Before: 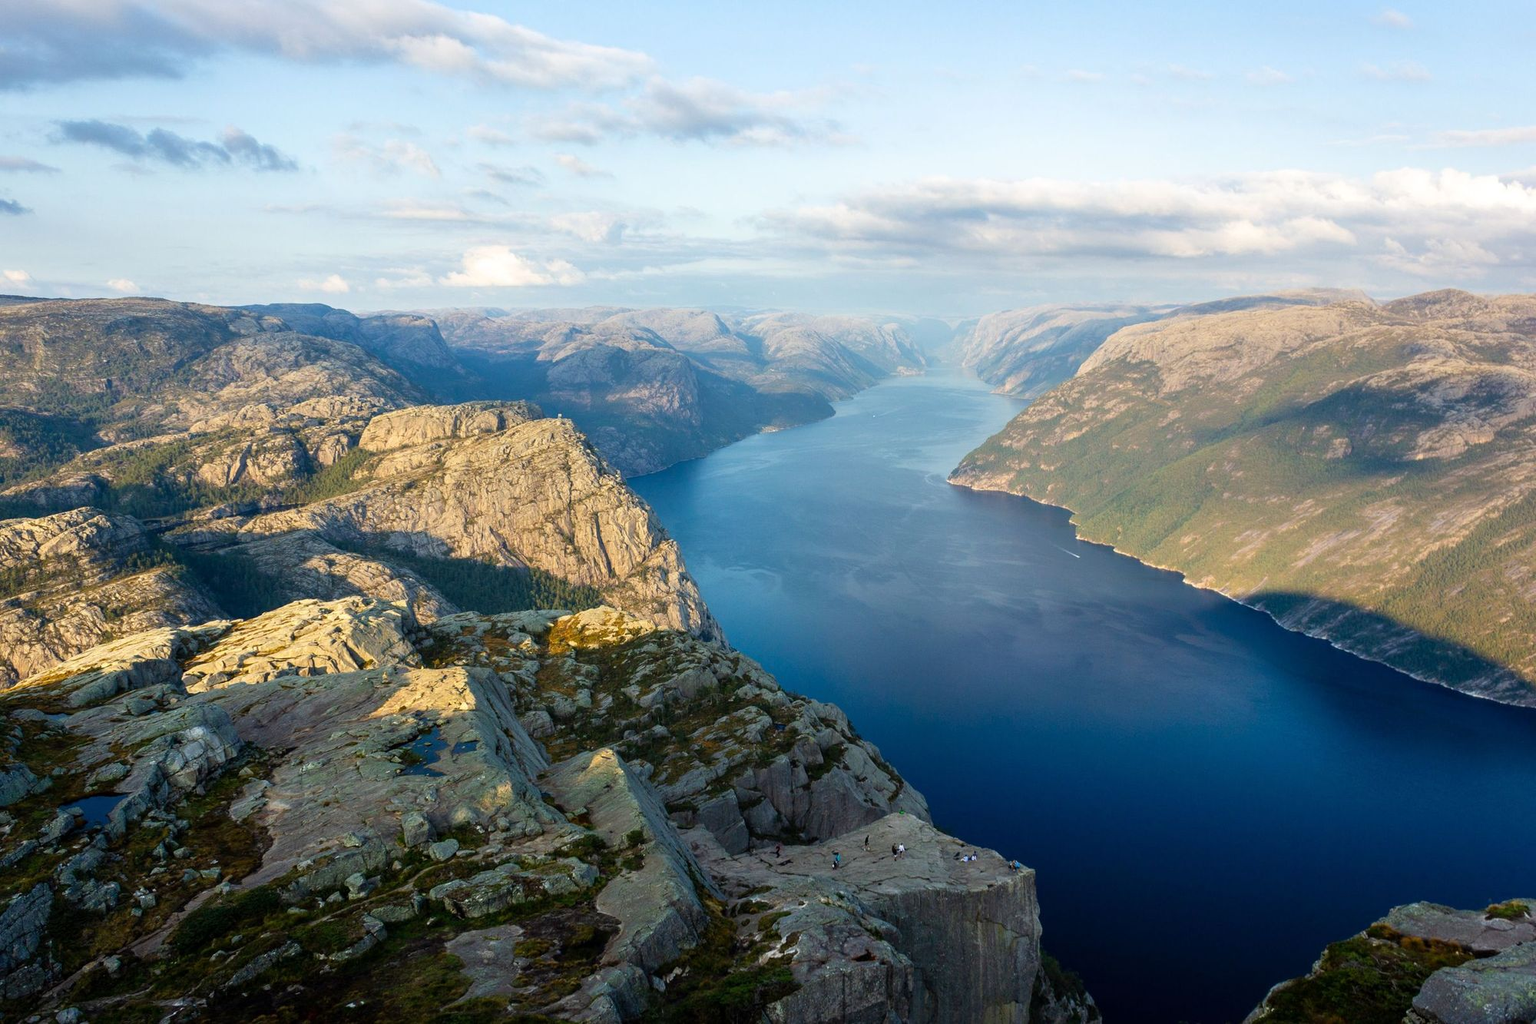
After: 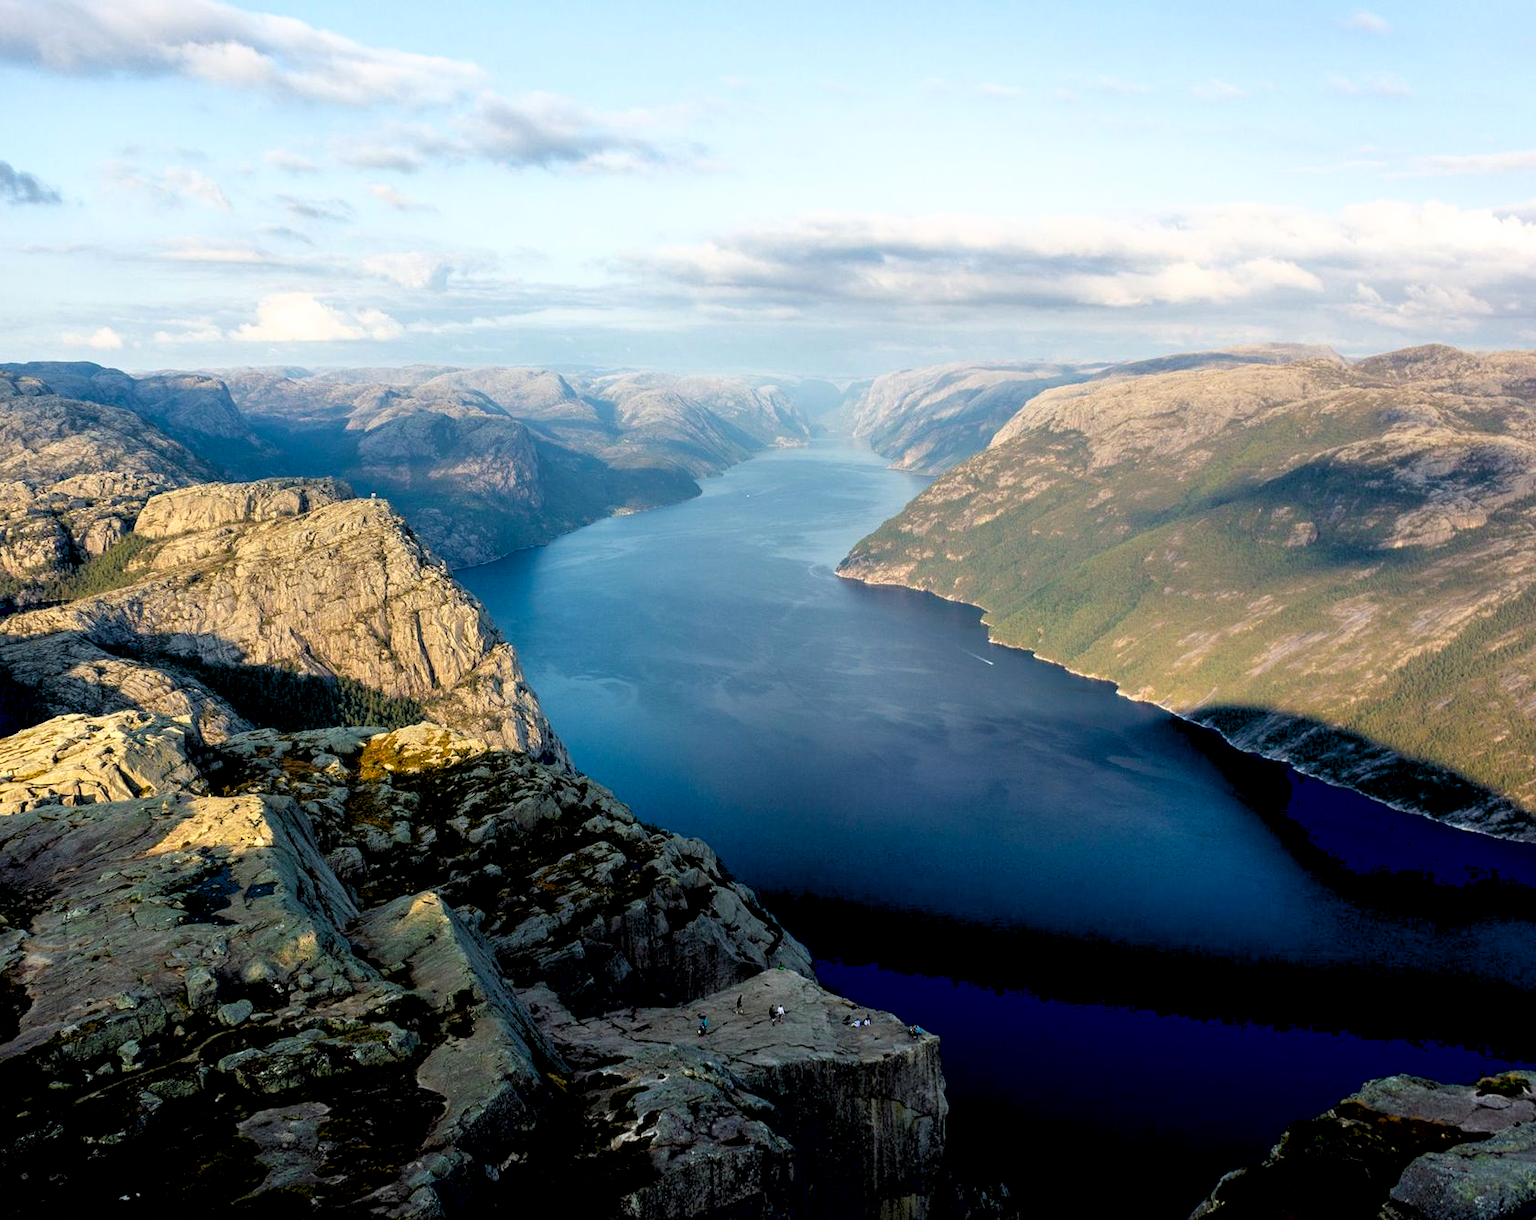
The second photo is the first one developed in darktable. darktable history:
base curve: curves: ch0 [(0.017, 0) (0.425, 0.441) (0.844, 0.933) (1, 1)]
exposure: black level correction 0.017, exposure -0.009 EV, compensate highlight preservation false
crop: left 16.091%
